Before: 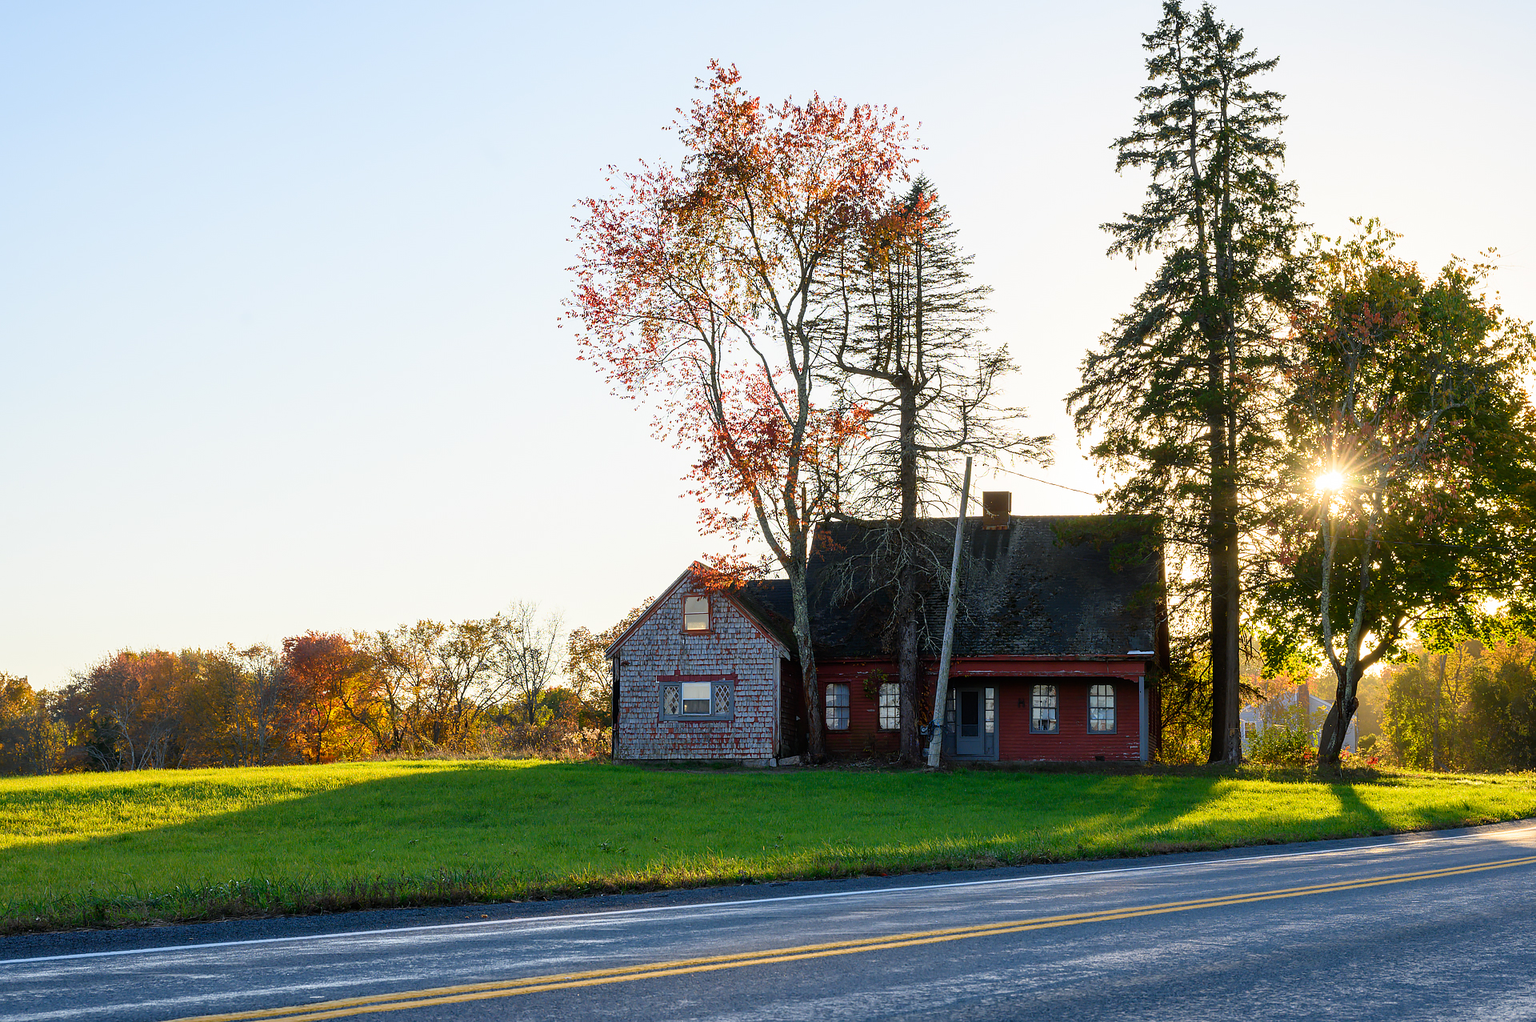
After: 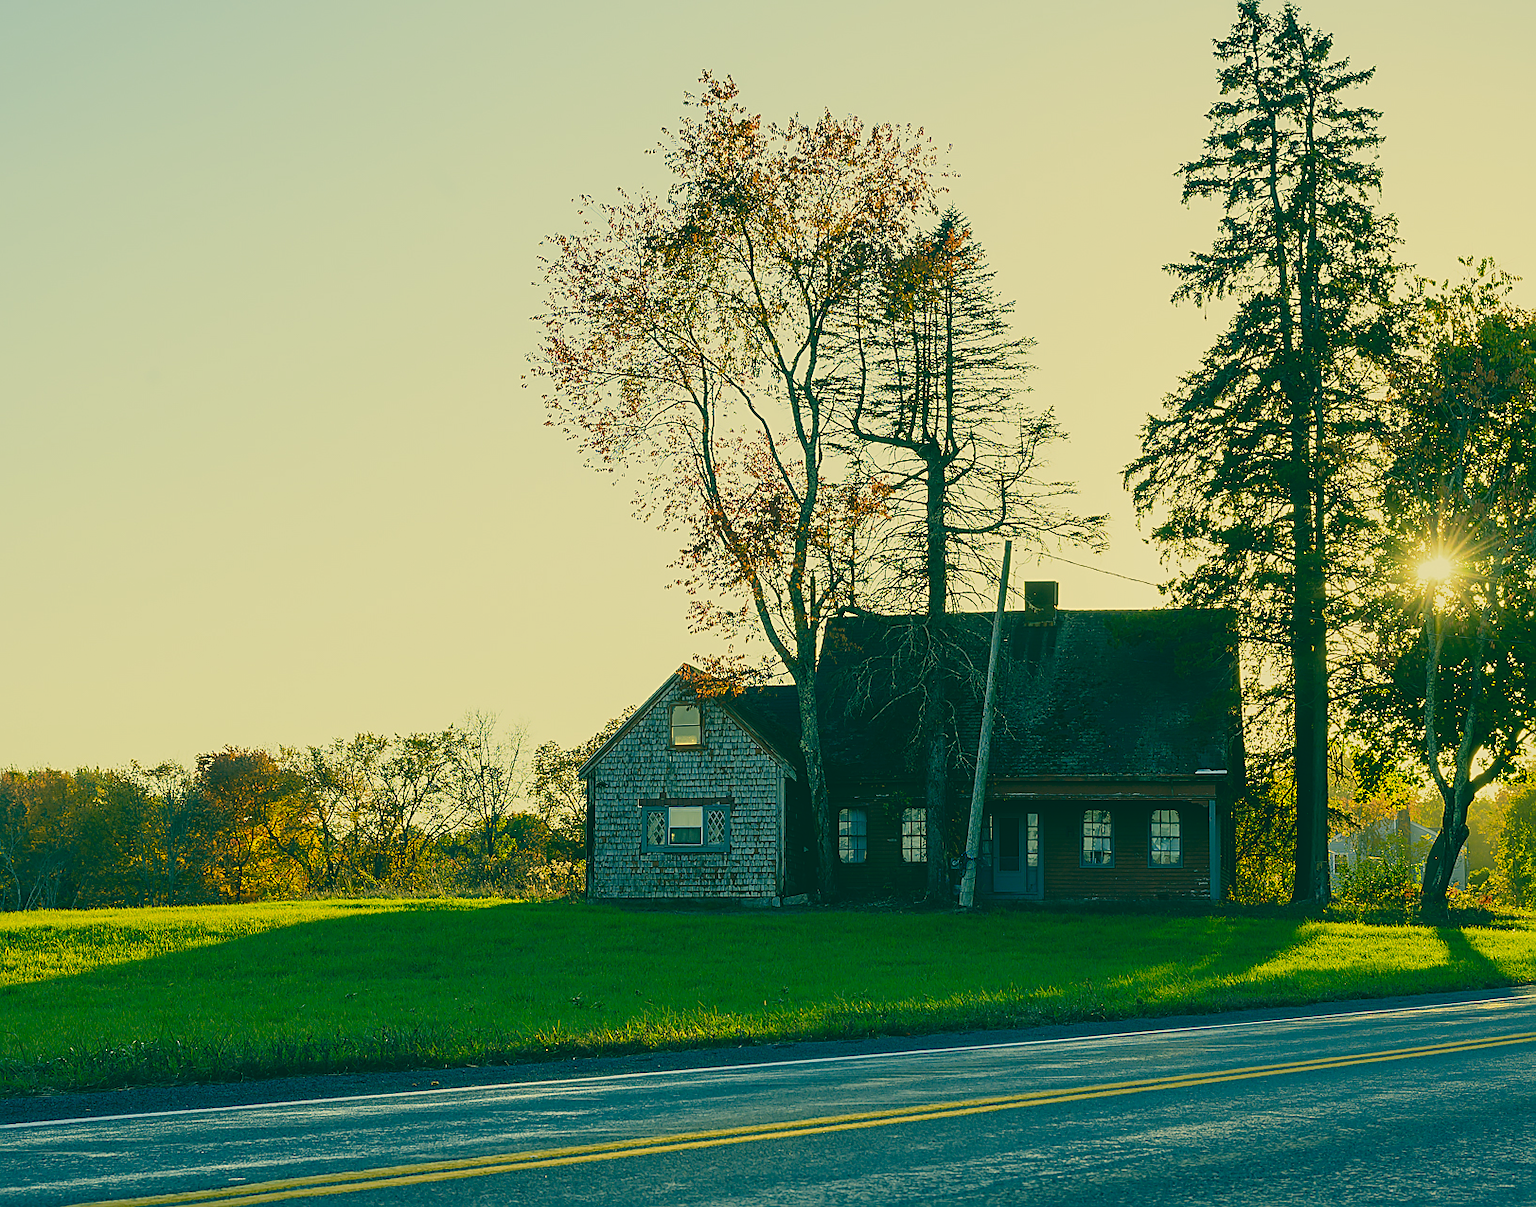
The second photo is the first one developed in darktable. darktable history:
exposure: black level correction -0.015, exposure -0.502 EV, compensate highlight preservation false
sharpen: on, module defaults
color correction: highlights a* 2, highlights b* 33.98, shadows a* -36.73, shadows b* -5.87
crop: left 7.619%, right 7.834%
